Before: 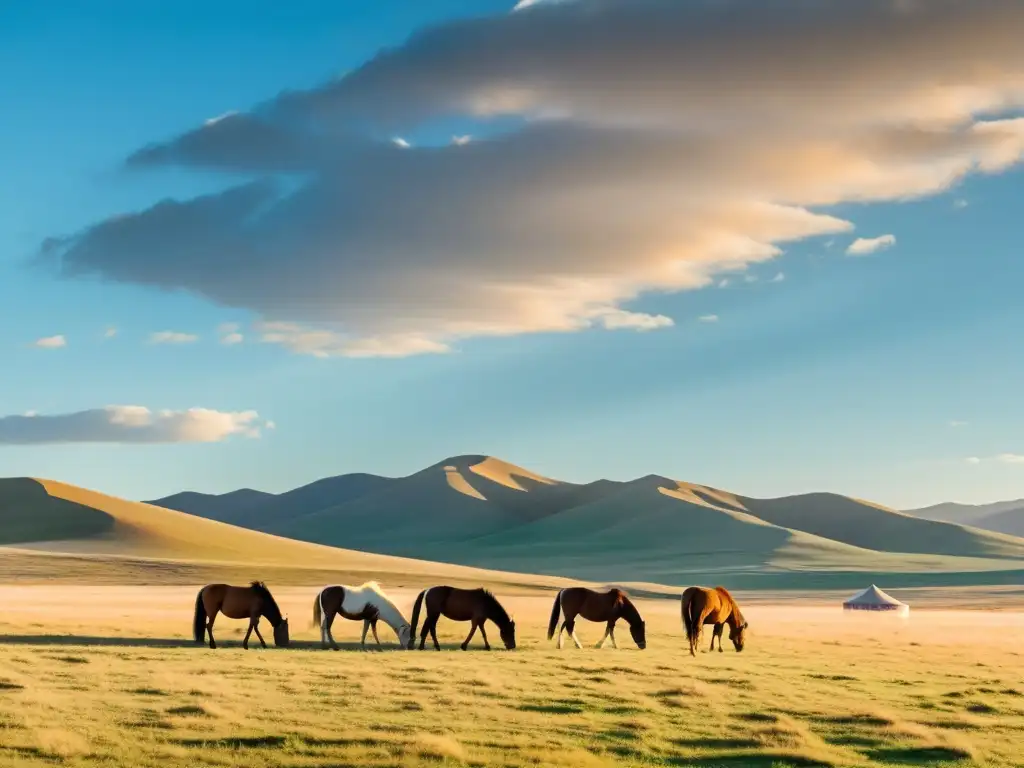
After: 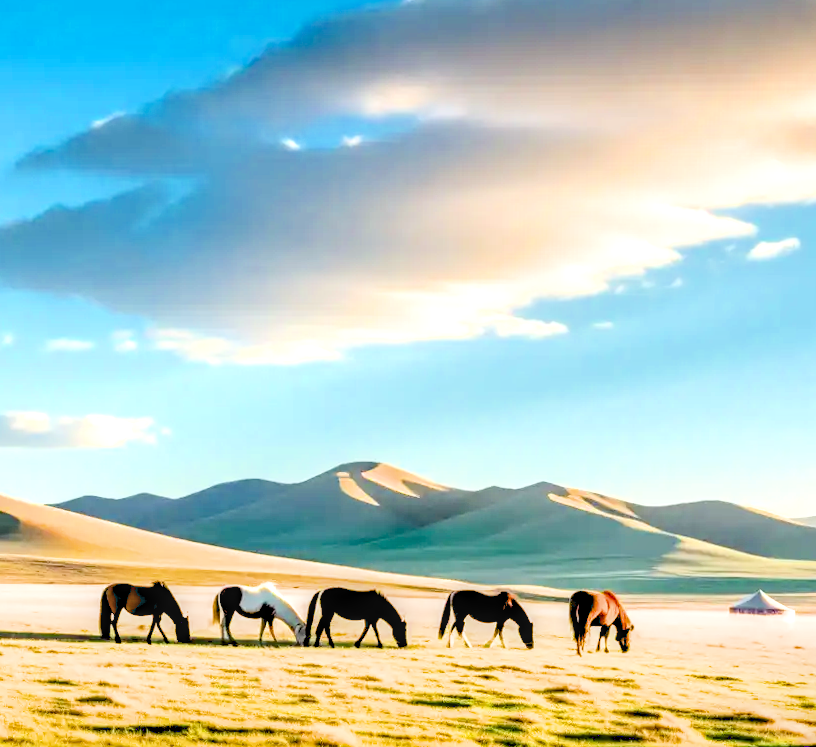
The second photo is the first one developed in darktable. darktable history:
crop: left 7.598%, right 7.873%
exposure: black level correction 0.016, exposure 1.774 EV, compensate highlight preservation false
filmic rgb: black relative exposure -7.65 EV, white relative exposure 4.56 EV, hardness 3.61, color science v6 (2022)
rotate and perspective: rotation 0.074°, lens shift (vertical) 0.096, lens shift (horizontal) -0.041, crop left 0.043, crop right 0.952, crop top 0.024, crop bottom 0.979
local contrast: detail 150%
